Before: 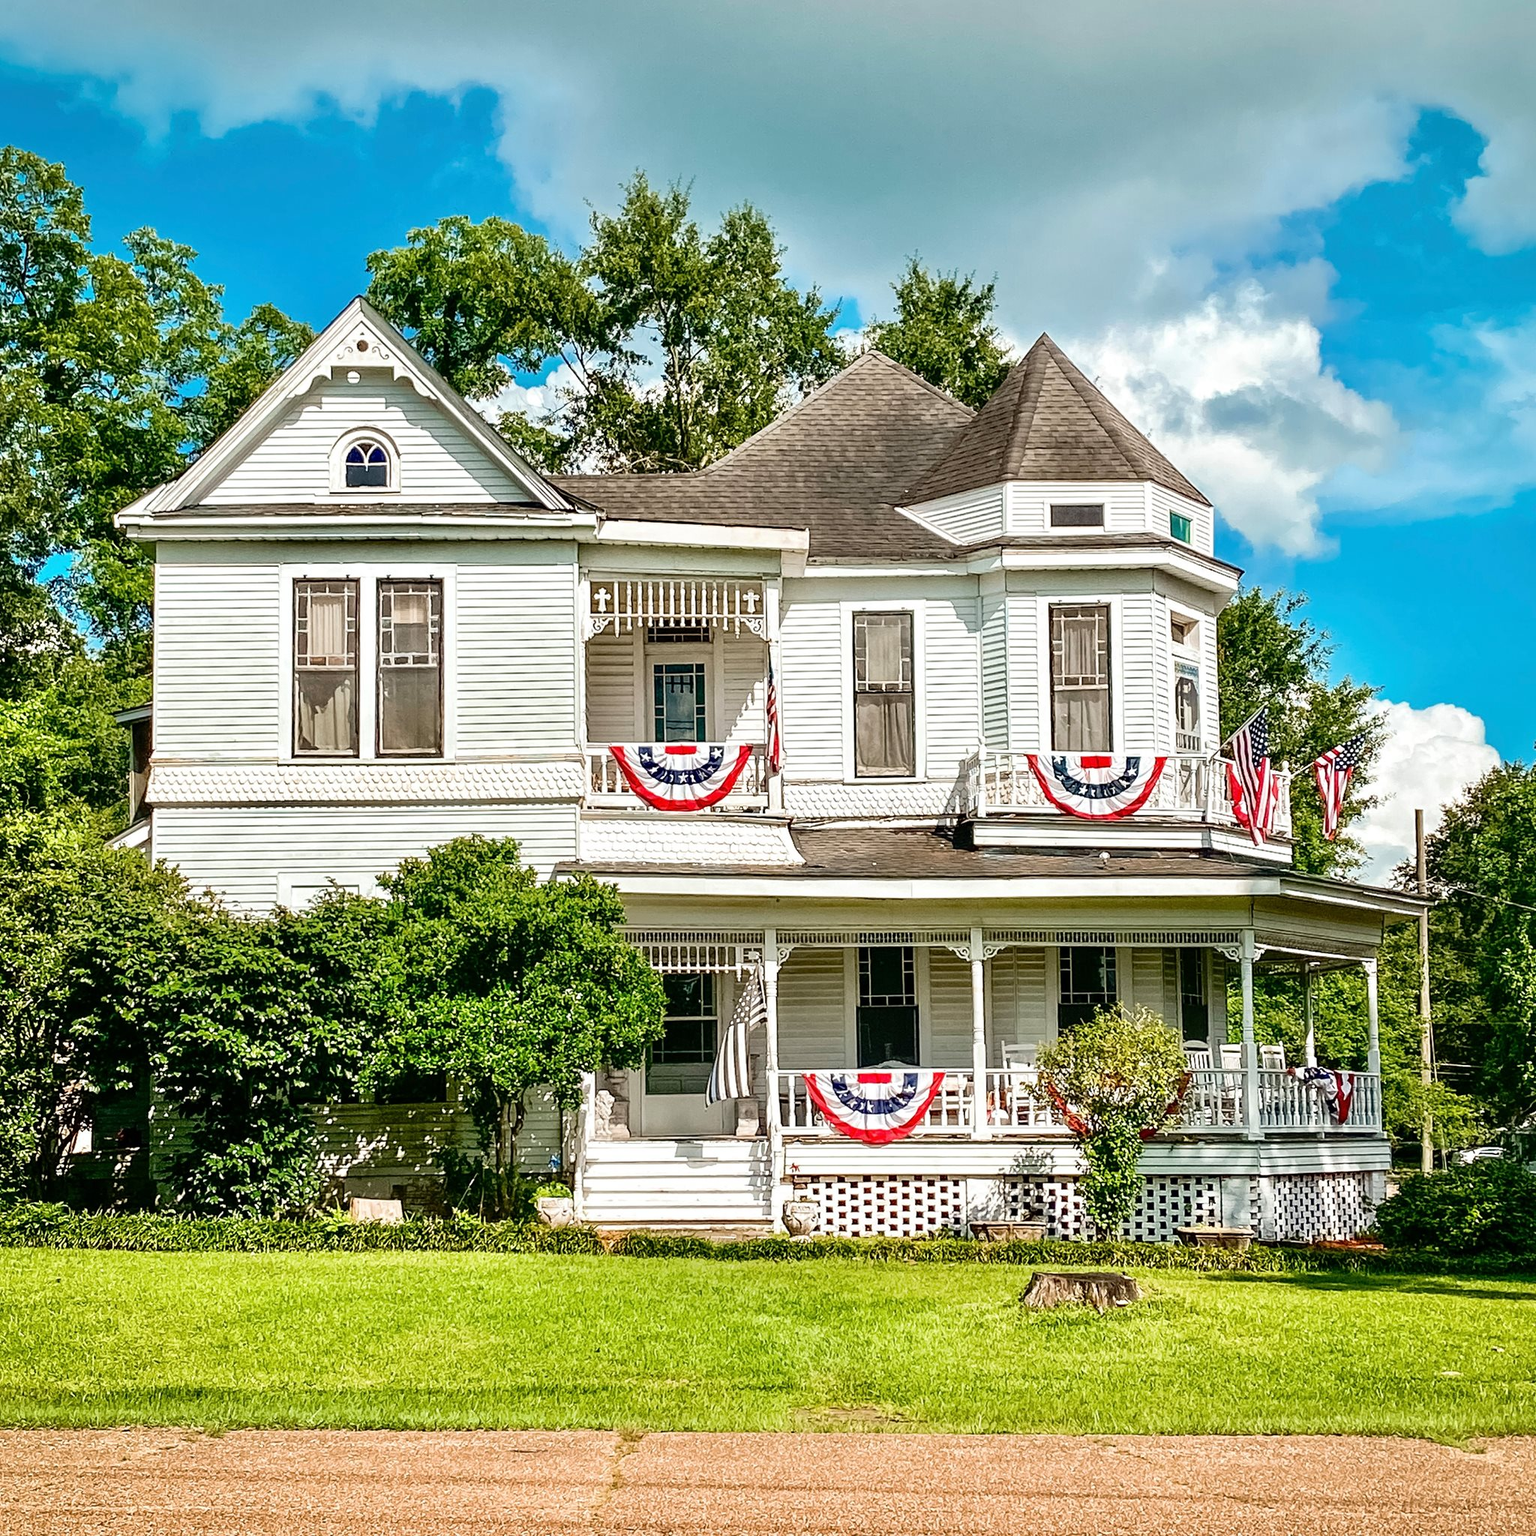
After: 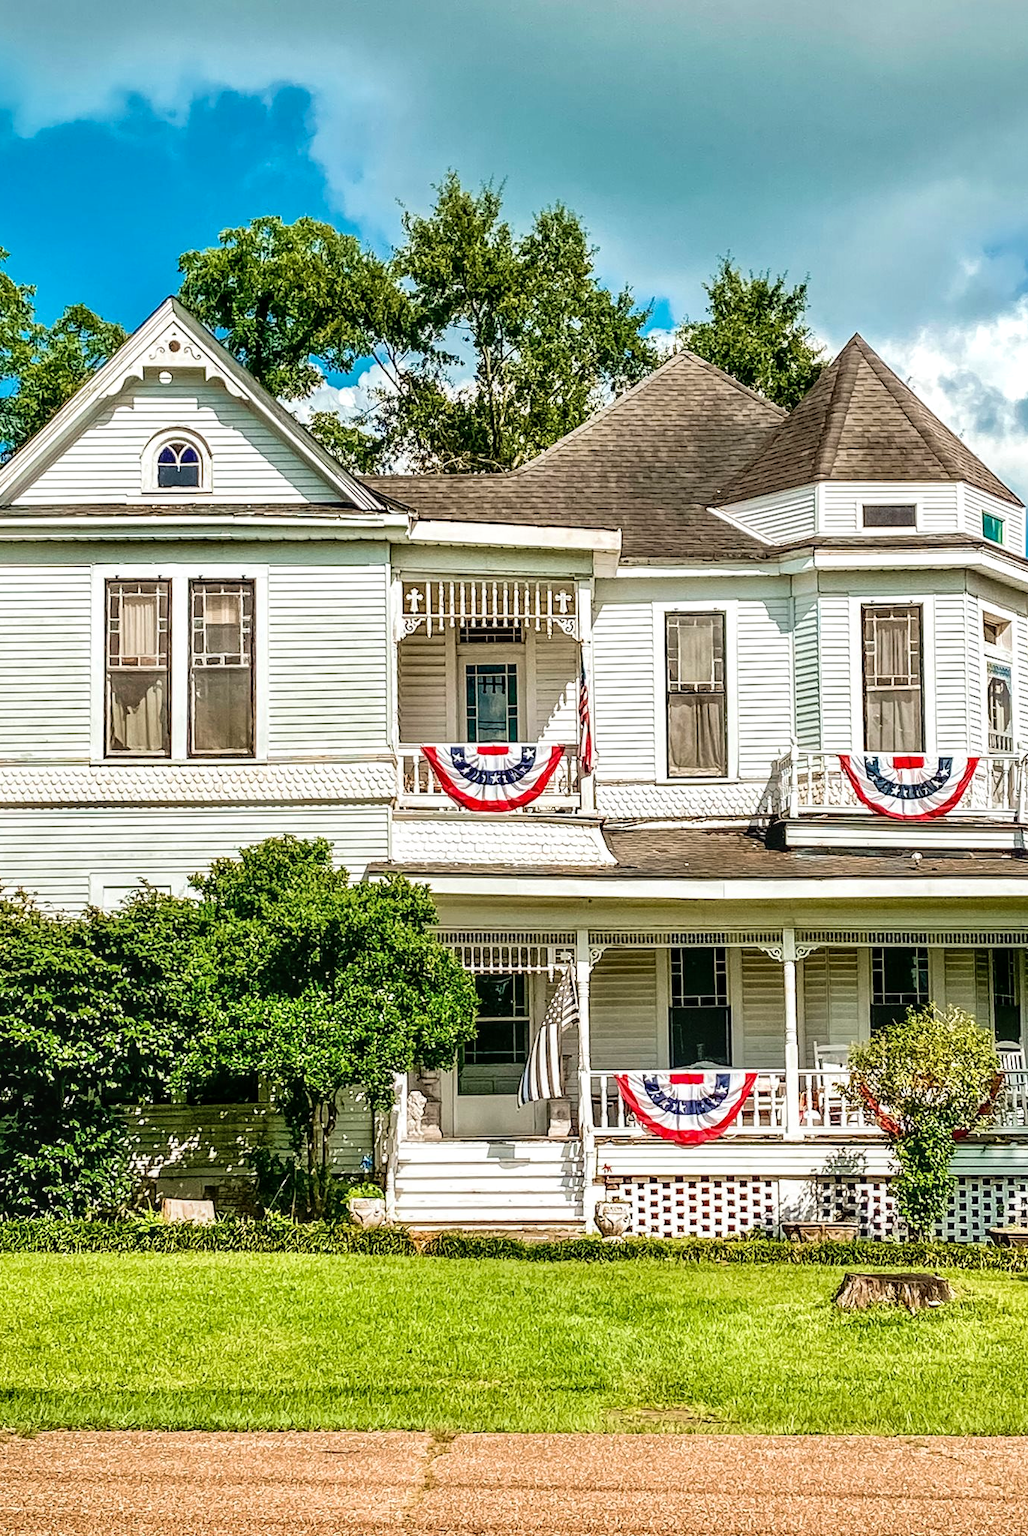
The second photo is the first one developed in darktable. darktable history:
local contrast: highlights 54%, shadows 53%, detail 130%, midtone range 0.456
velvia: on, module defaults
crop and rotate: left 12.293%, right 20.807%
